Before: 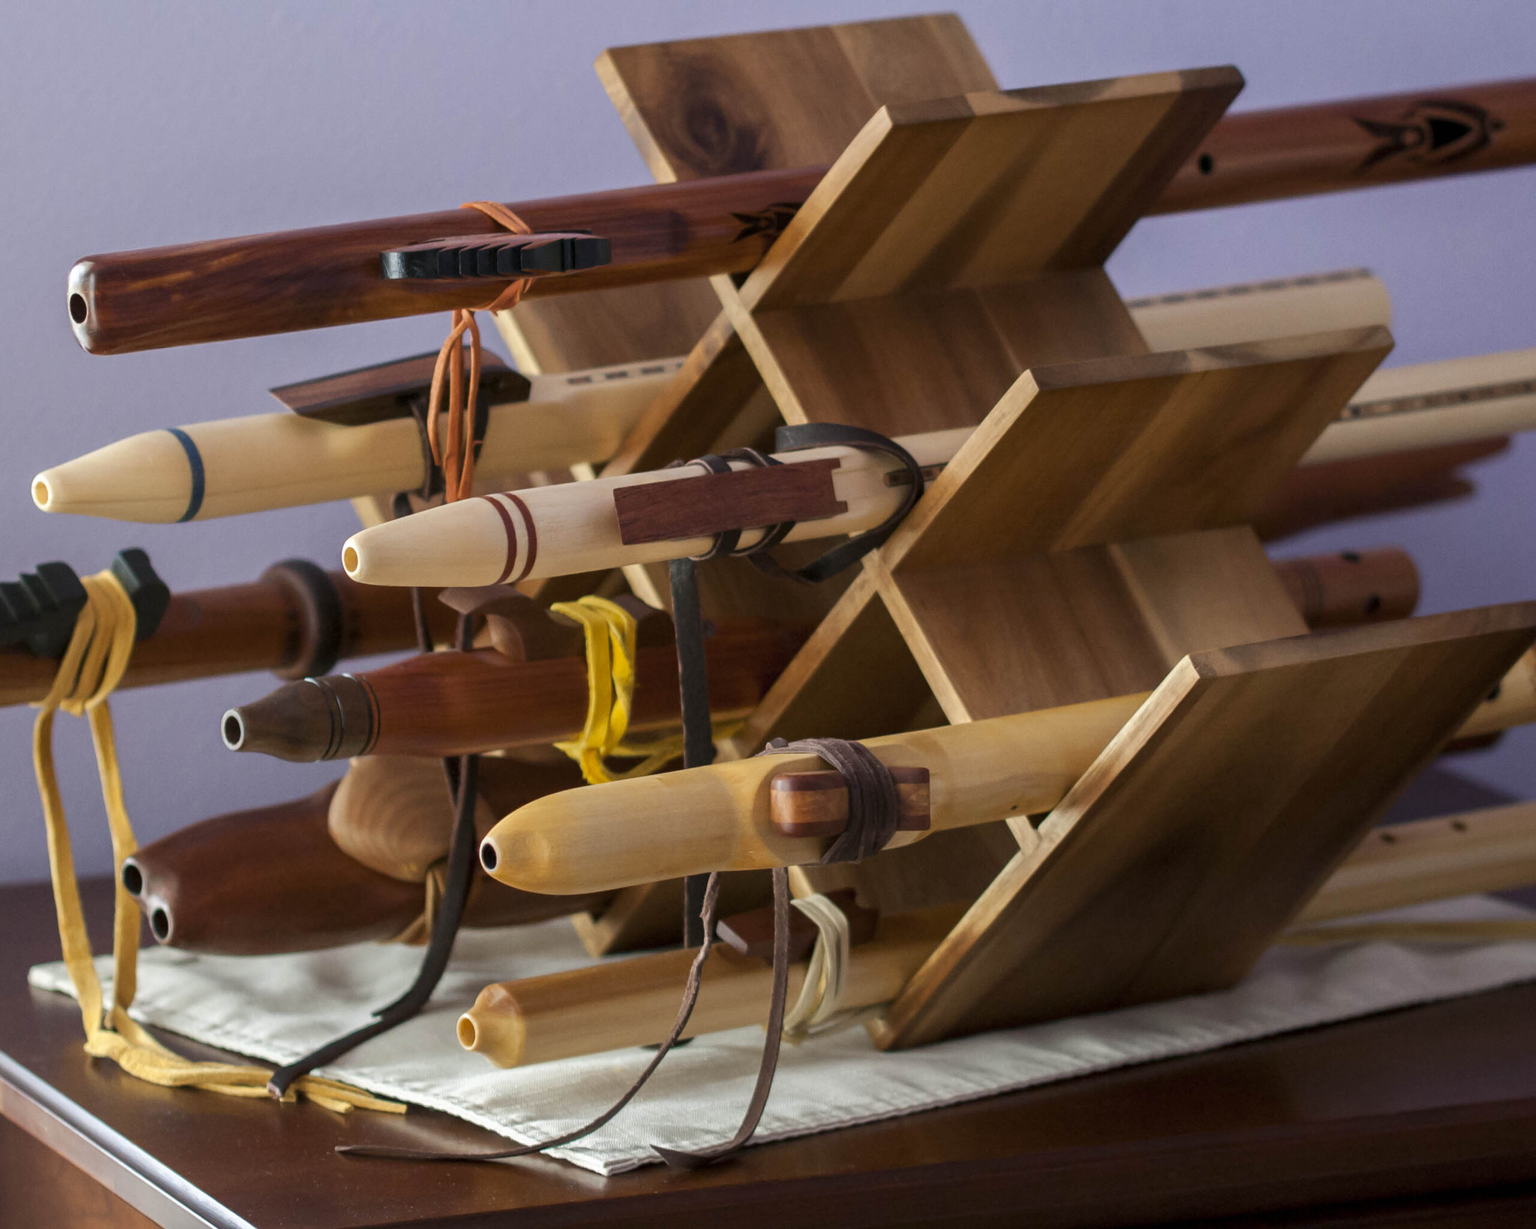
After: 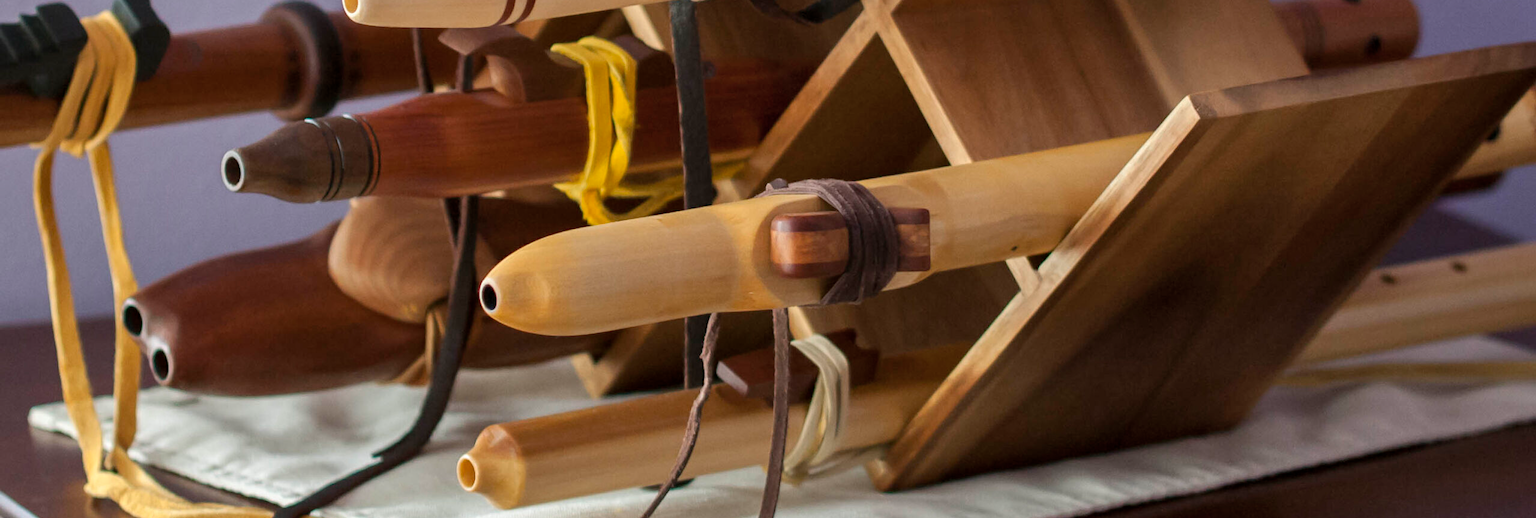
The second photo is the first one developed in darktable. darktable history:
shadows and highlights: shadows 32, highlights -32, soften with gaussian
crop: top 45.551%, bottom 12.262%
